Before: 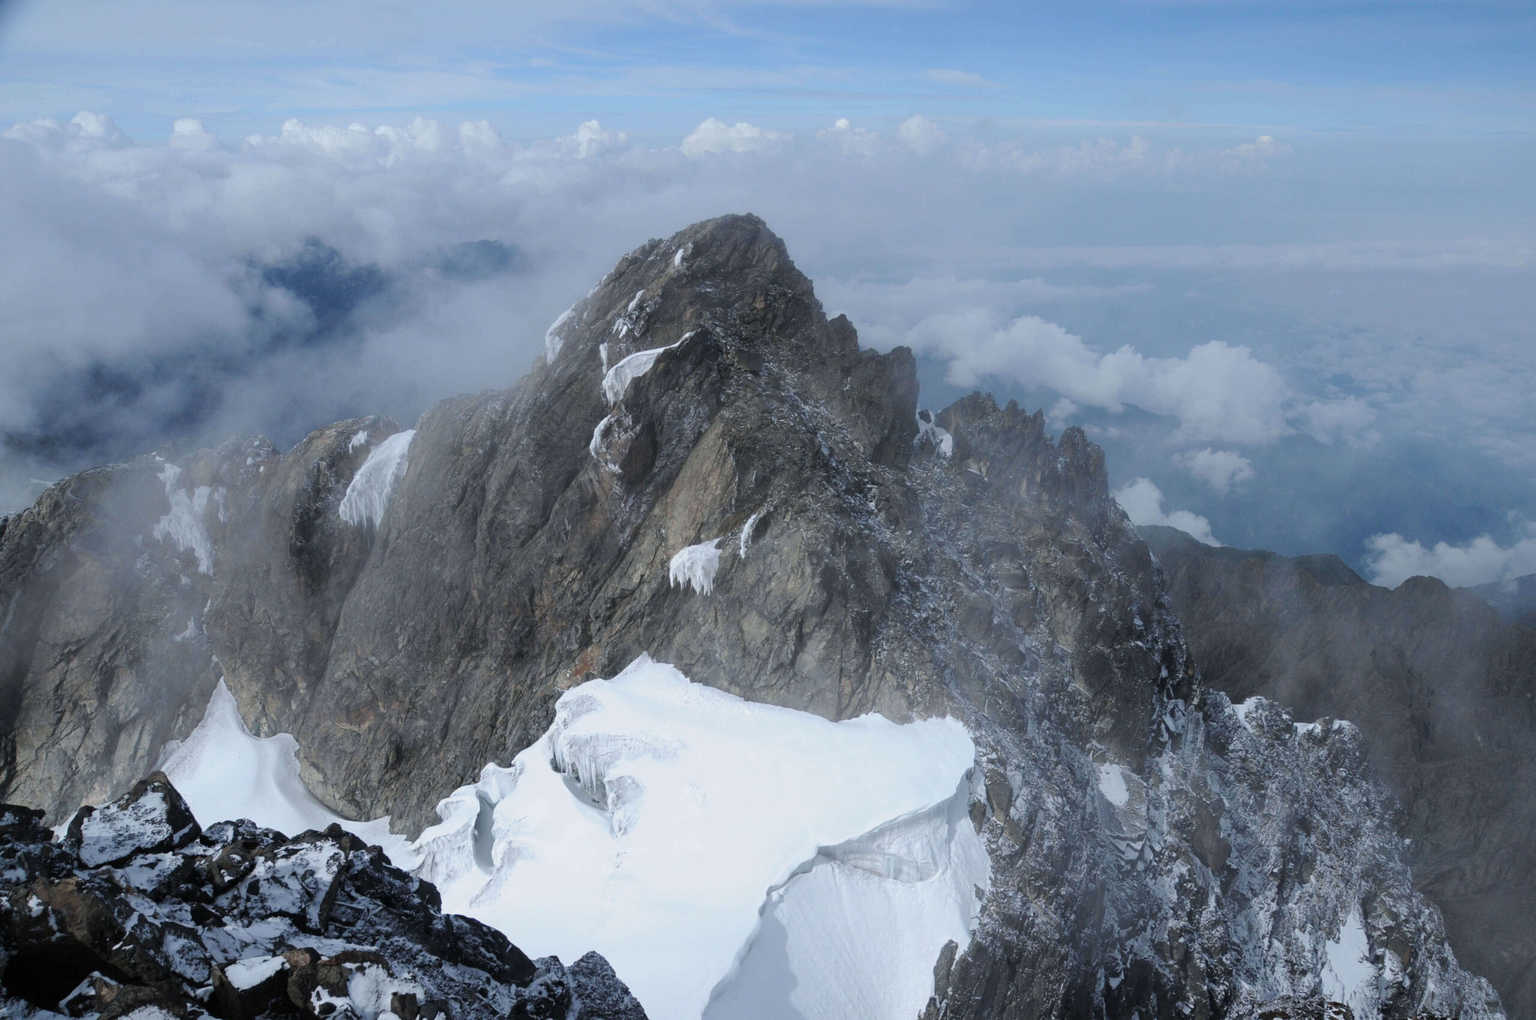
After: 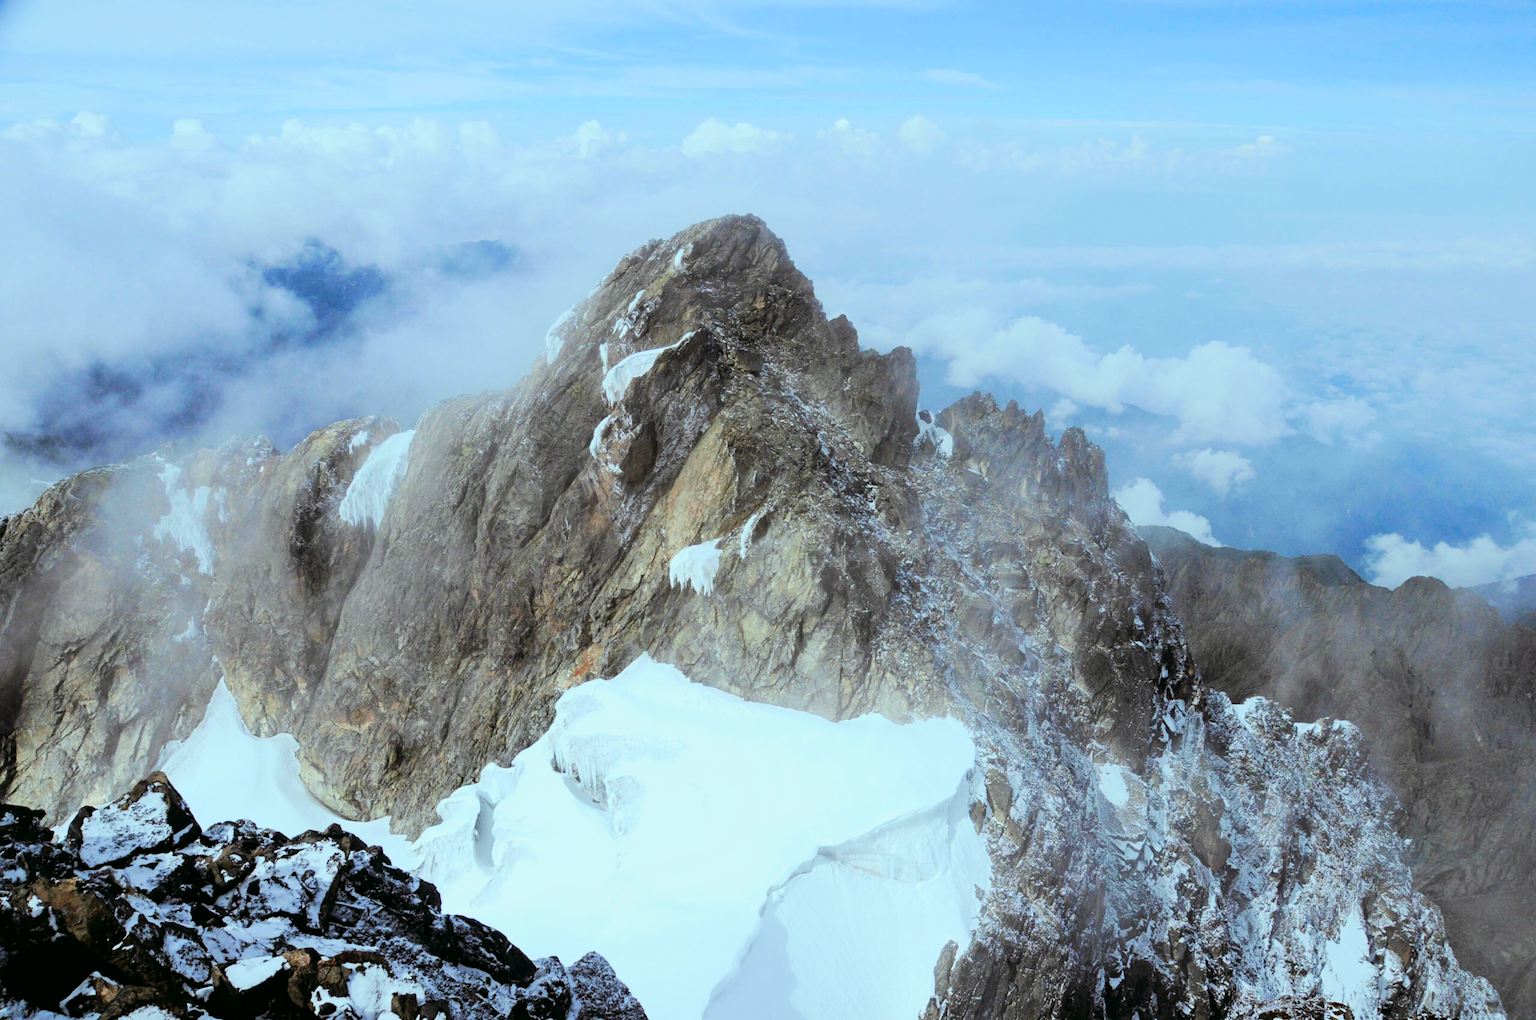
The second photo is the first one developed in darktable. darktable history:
rgb levels: mode RGB, independent channels, levels [[0, 0.5, 1], [0, 0.521, 1], [0, 0.536, 1]]
filmic rgb: black relative exposure -7.65 EV, white relative exposure 4.56 EV, hardness 3.61, contrast 1.25
exposure: black level correction 0, exposure 1.125 EV, compensate exposure bias true, compensate highlight preservation false
color correction: highlights a* -7.33, highlights b* 1.26, shadows a* -3.55, saturation 1.4
